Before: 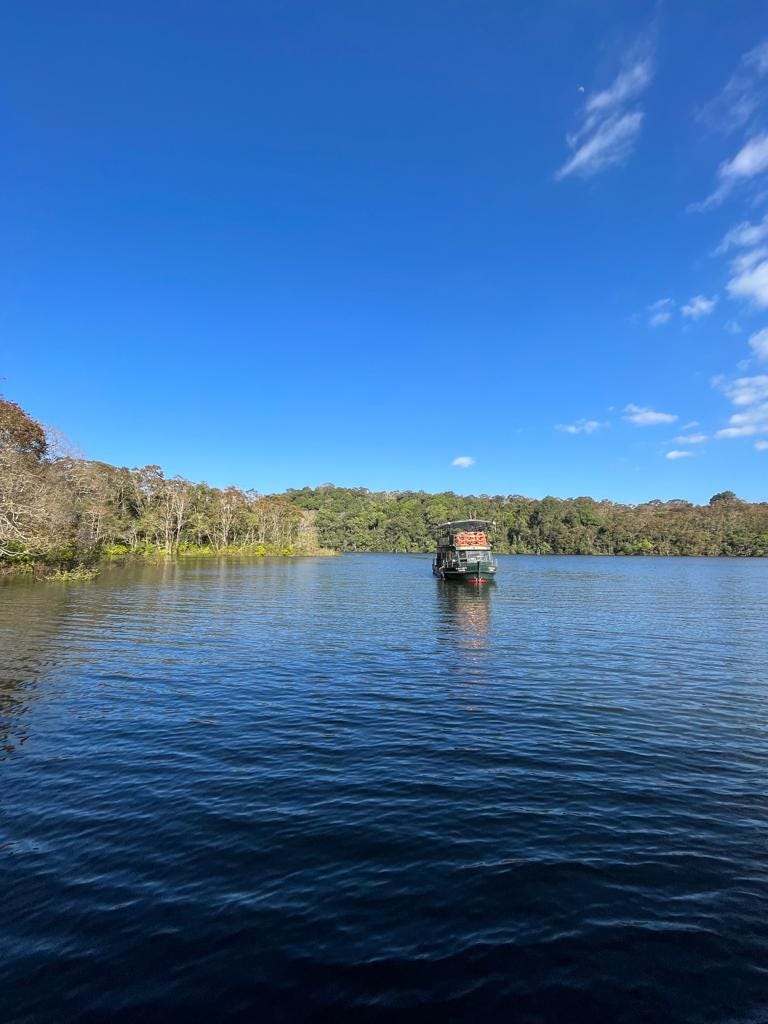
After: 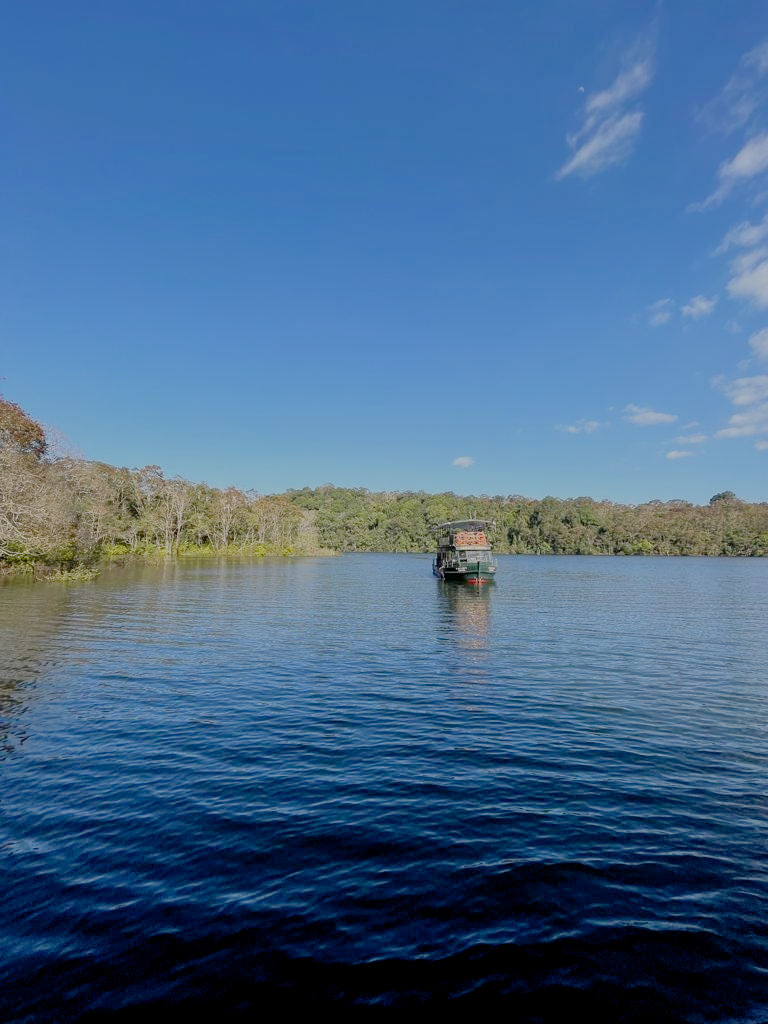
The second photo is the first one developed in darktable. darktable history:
exposure: compensate highlight preservation false
tone equalizer: on, module defaults
shadows and highlights: radius 171.16, shadows 27, white point adjustment 3.13, highlights -67.95, soften with gaussian
filmic rgb: black relative exposure -7 EV, white relative exposure 6 EV, threshold 3 EV, target black luminance 0%, hardness 2.73, latitude 61.22%, contrast 0.691, highlights saturation mix 10%, shadows ↔ highlights balance -0.073%, preserve chrominance no, color science v4 (2020), iterations of high-quality reconstruction 10, contrast in shadows soft, contrast in highlights soft, enable highlight reconstruction true
